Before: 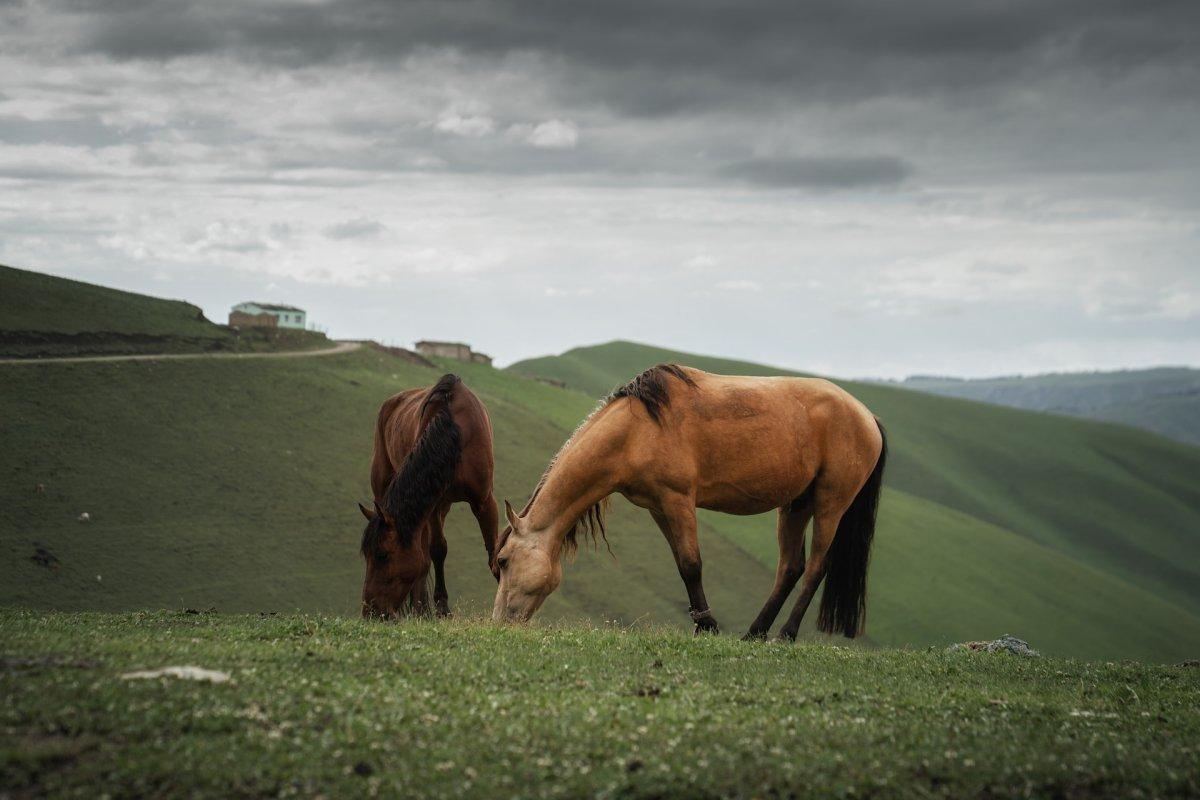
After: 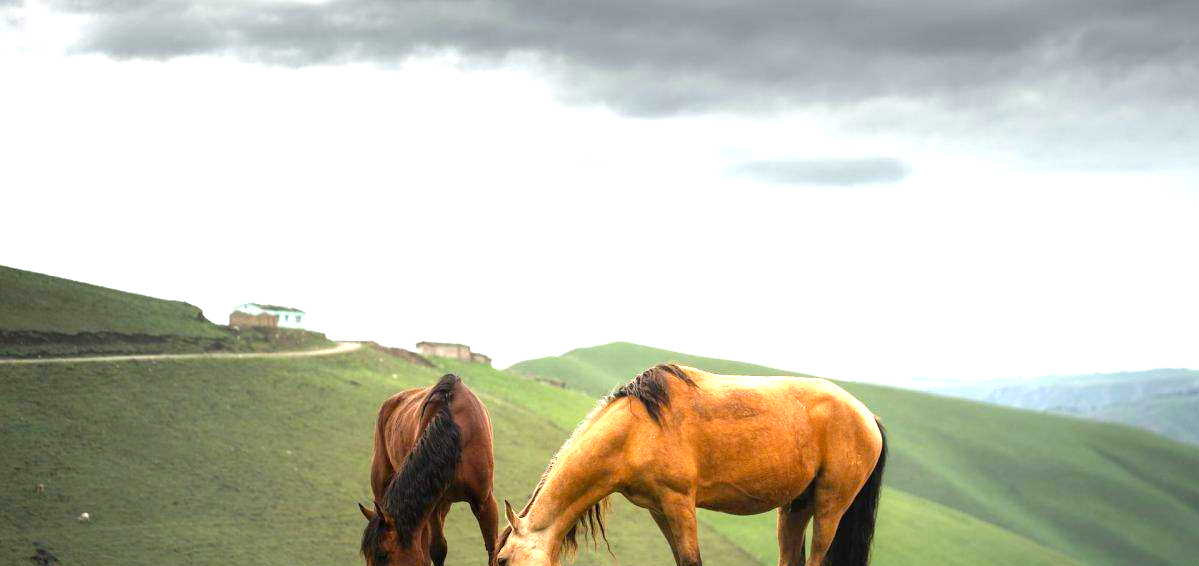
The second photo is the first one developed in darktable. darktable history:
color balance rgb: shadows lift › luminance 0.849%, shadows lift › chroma 0.244%, shadows lift › hue 20.3°, perceptual saturation grading › global saturation 19.713%
exposure: black level correction 0.001, exposure 1.727 EV, compensate highlight preservation false
crop: right 0.001%, bottom 29.141%
